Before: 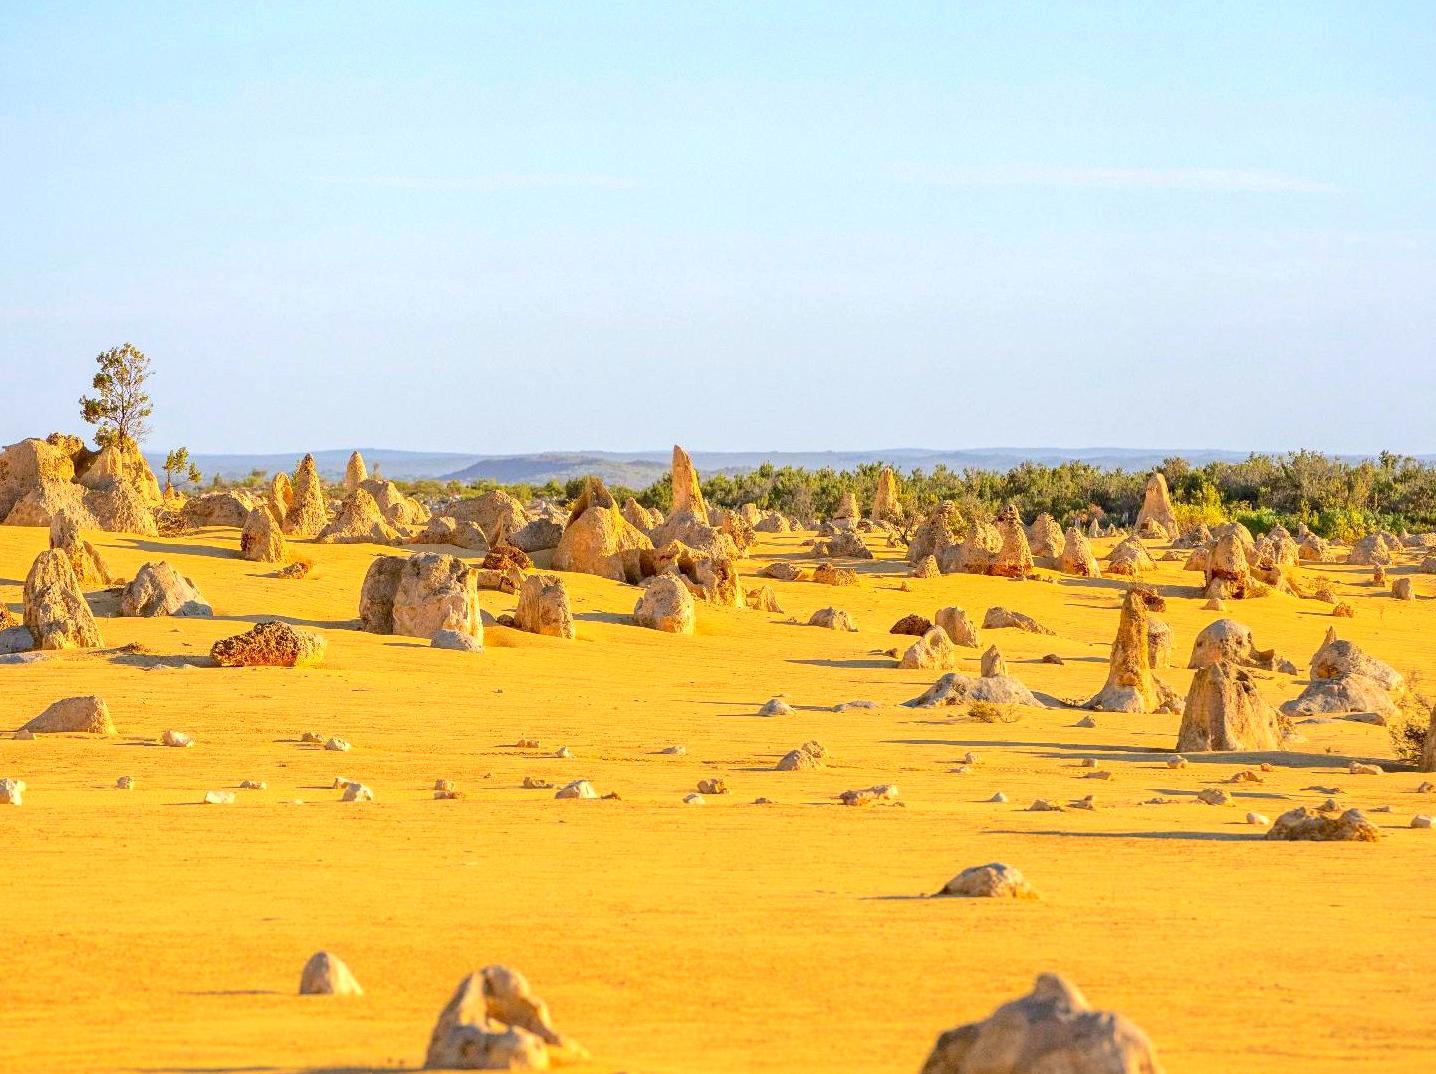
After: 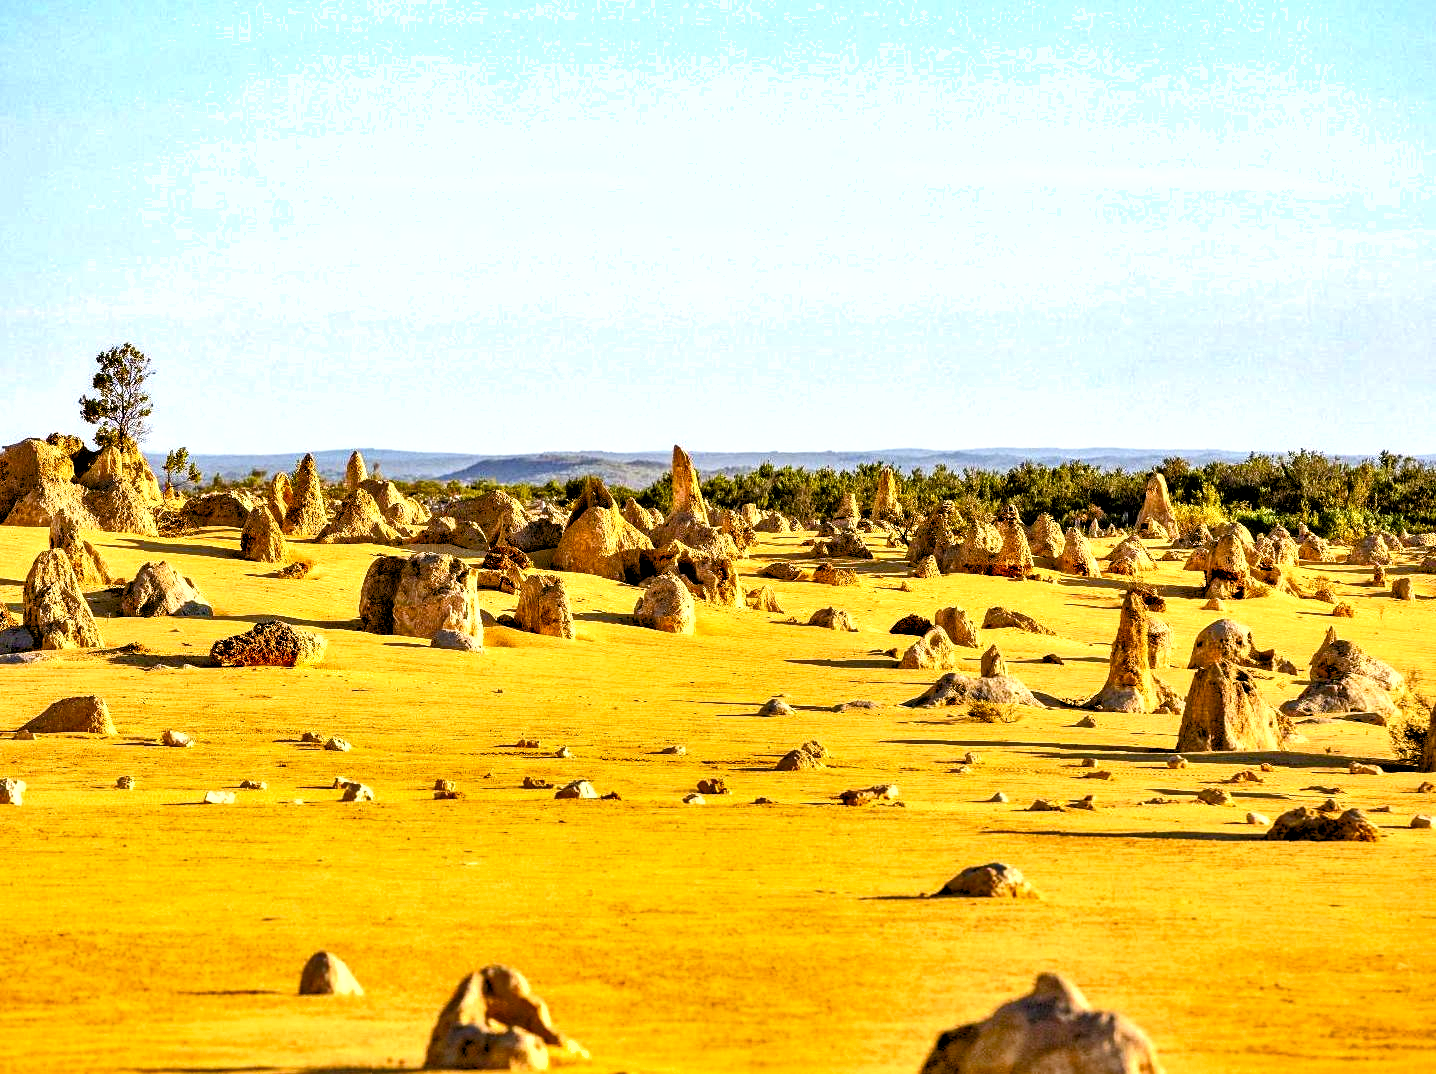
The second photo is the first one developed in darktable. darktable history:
contrast equalizer: octaves 7, y [[0.609, 0.611, 0.615, 0.613, 0.607, 0.603], [0.504, 0.498, 0.496, 0.499, 0.506, 0.516], [0 ×6], [0 ×6], [0 ×6]]
shadows and highlights: shadows 22.7, highlights -48.71, soften with gaussian
color balance rgb: perceptual saturation grading › global saturation 20%, perceptual saturation grading › highlights -25%, perceptual saturation grading › shadows 50%
rgb levels: levels [[0.01, 0.419, 0.839], [0, 0.5, 1], [0, 0.5, 1]]
